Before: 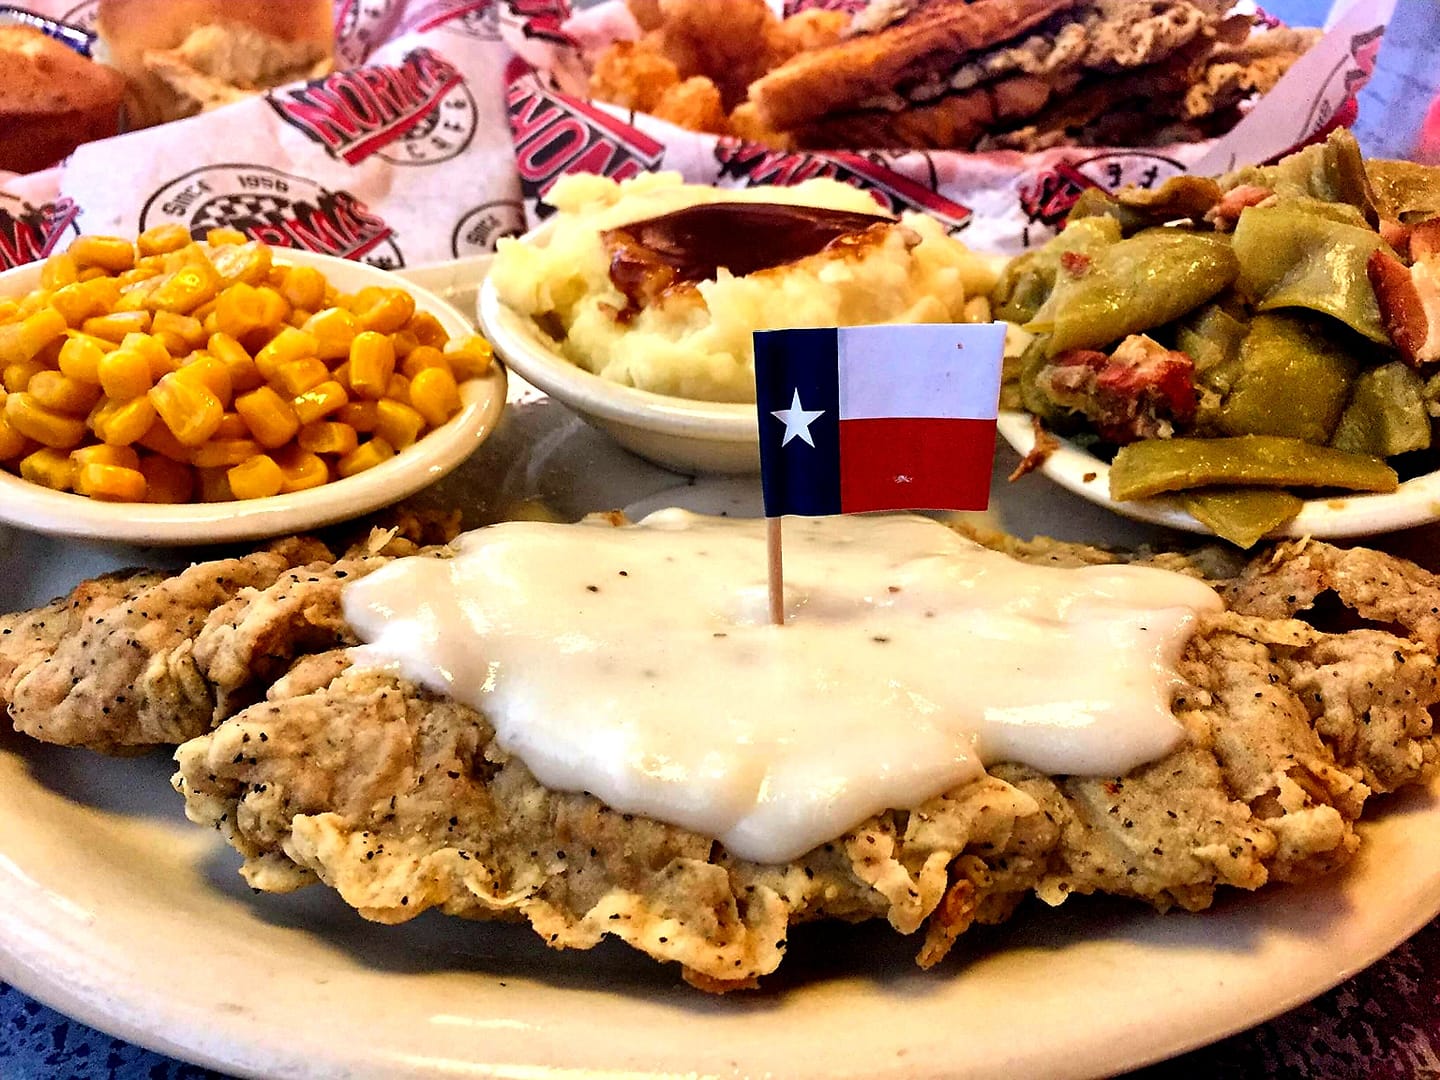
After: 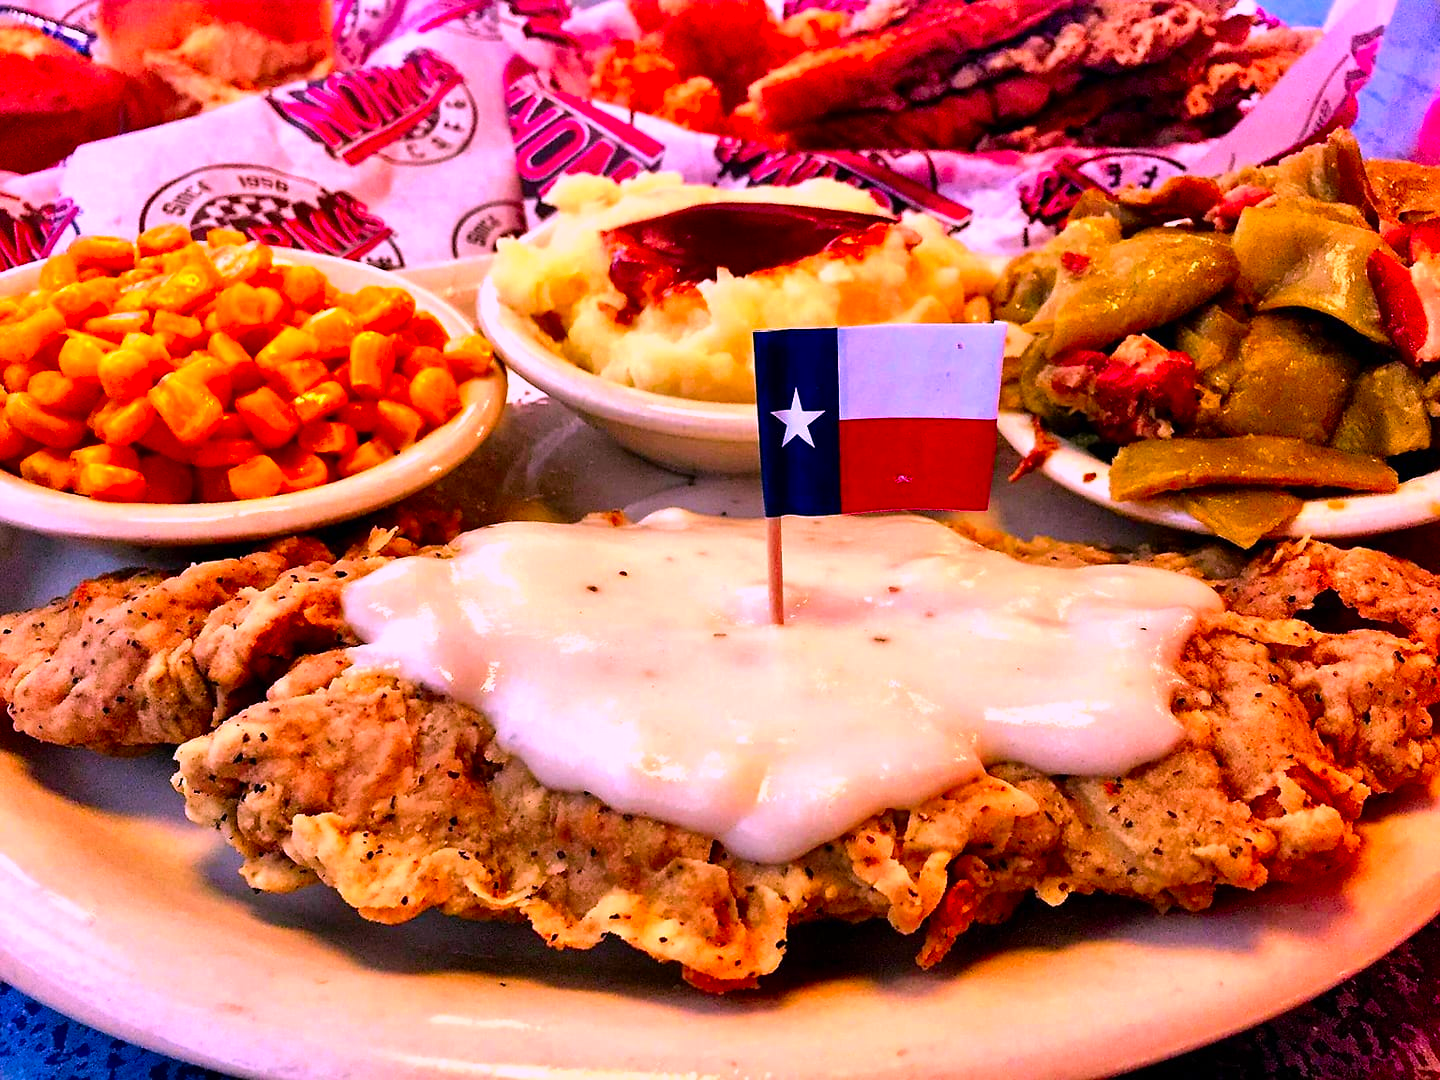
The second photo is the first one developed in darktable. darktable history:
color correction: highlights a* 19.08, highlights b* -11.86, saturation 1.67
